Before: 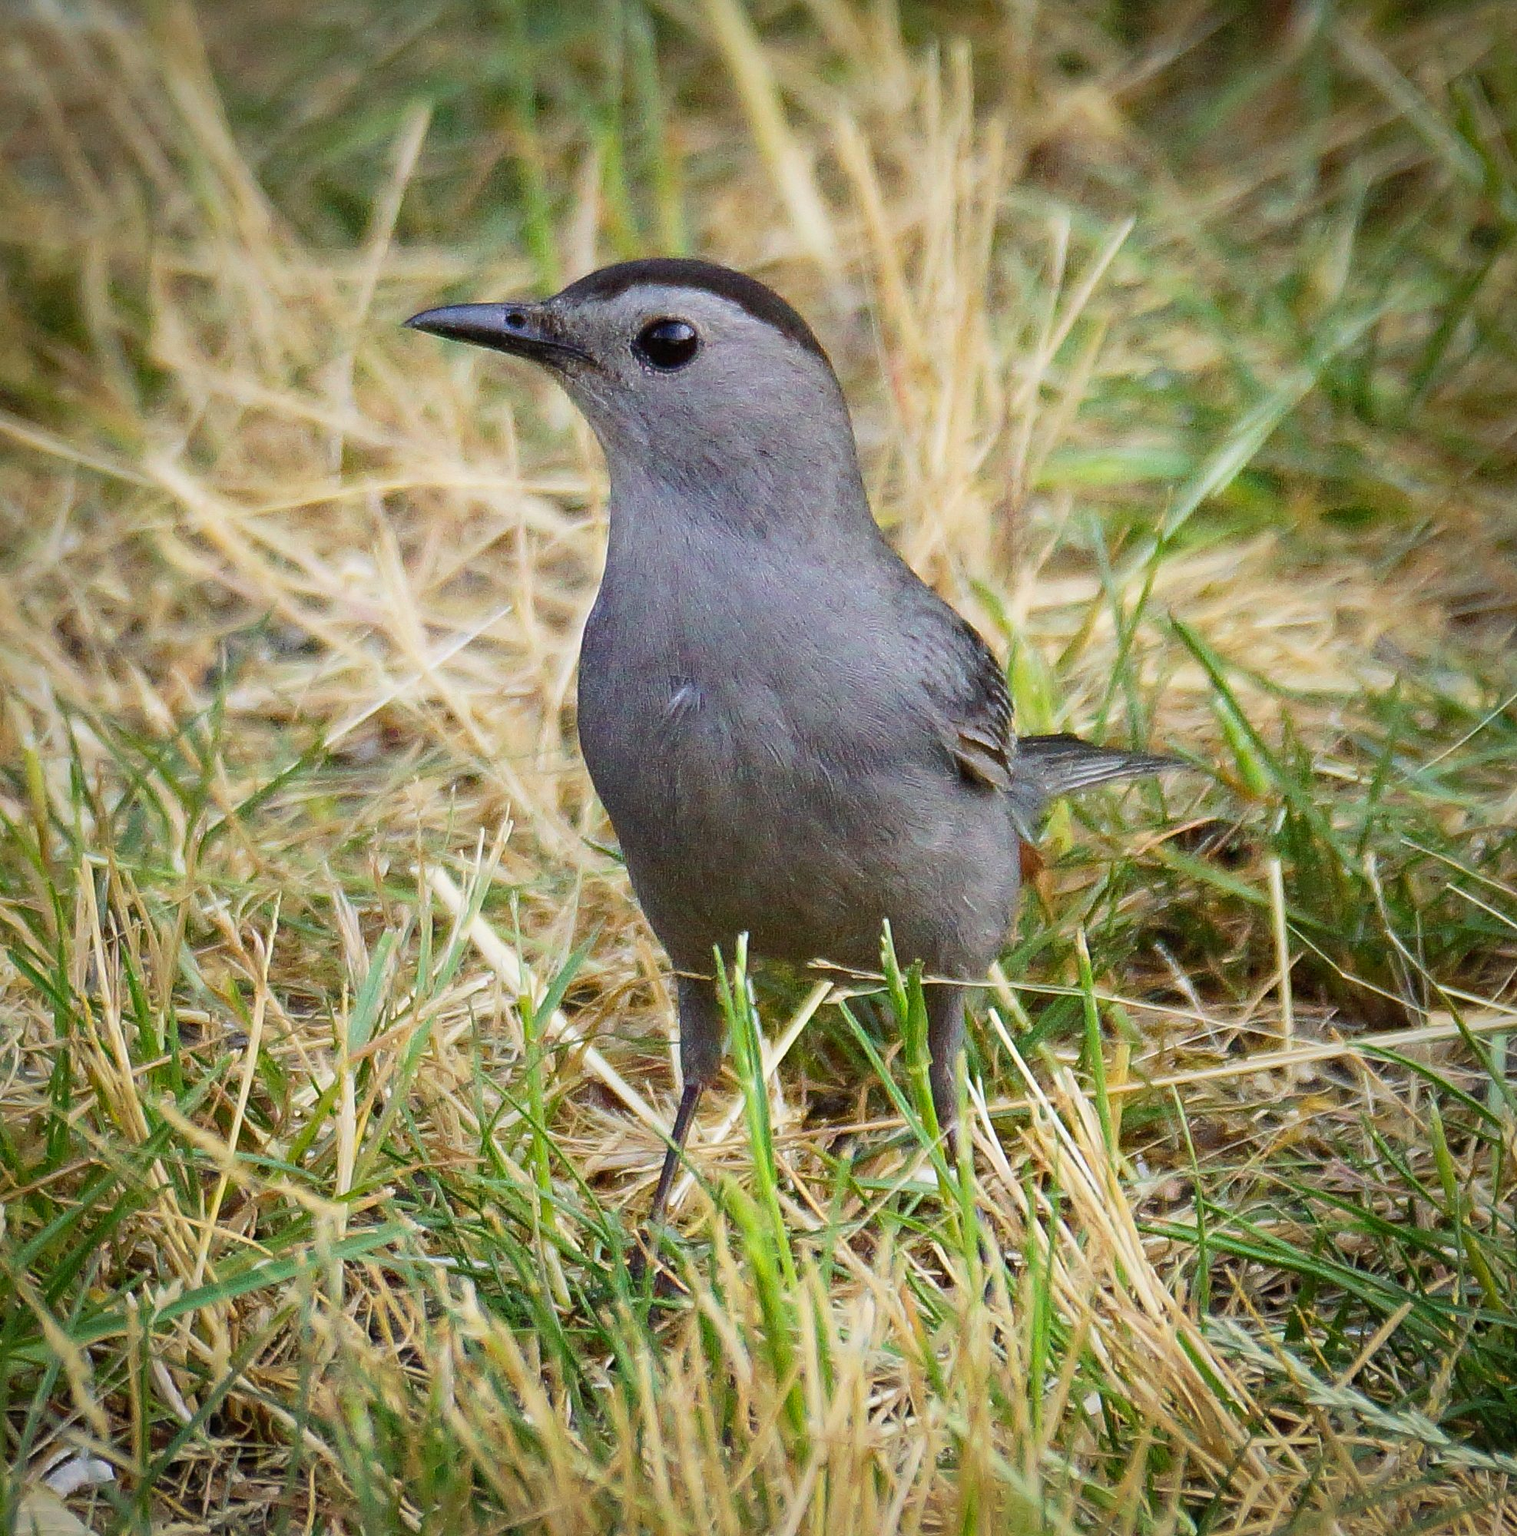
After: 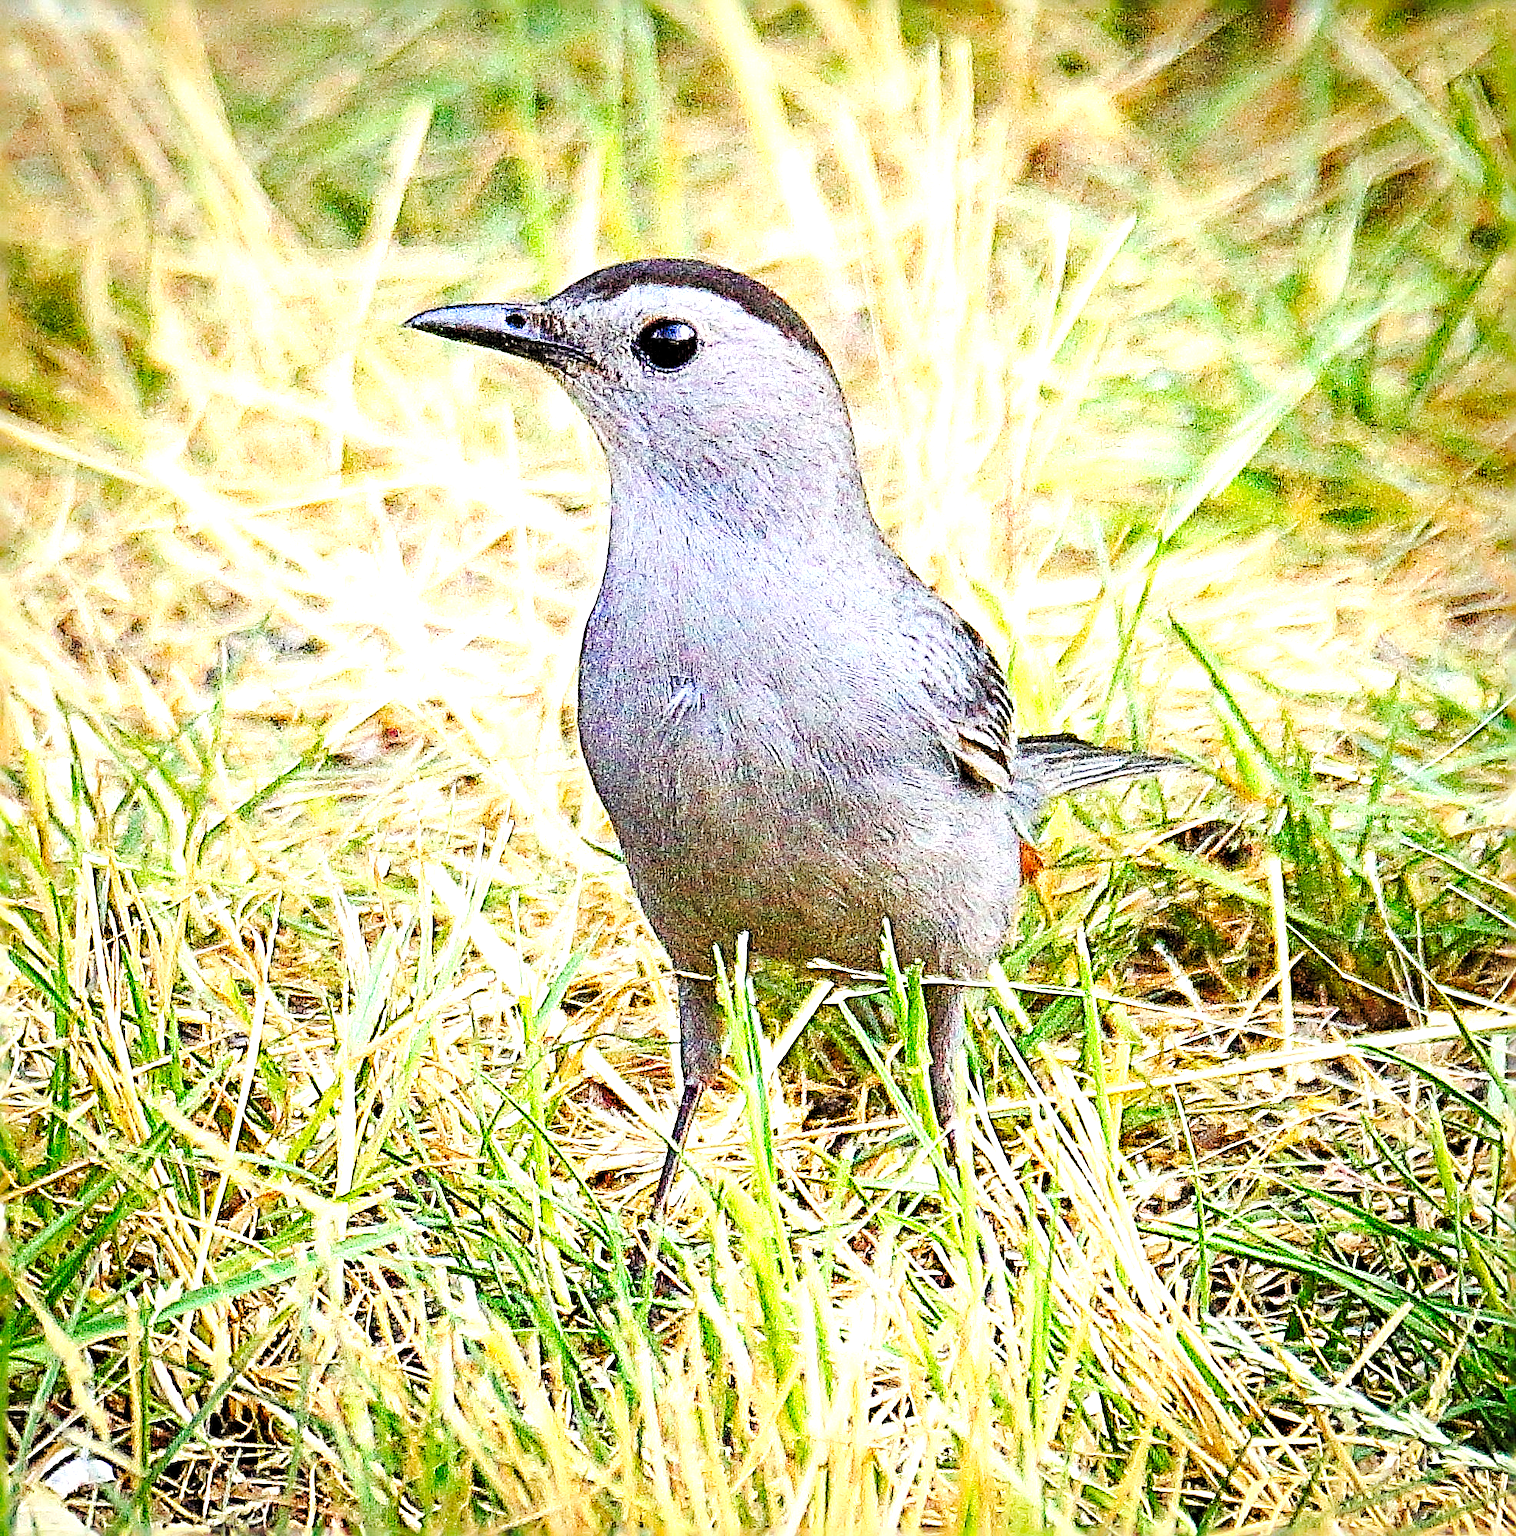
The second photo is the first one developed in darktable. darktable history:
base curve: curves: ch0 [(0, 0) (0.028, 0.03) (0.121, 0.232) (0.46, 0.748) (0.859, 0.968) (1, 1)], preserve colors none
levels: levels [0.036, 0.364, 0.827]
sharpen: radius 4.001, amount 2
